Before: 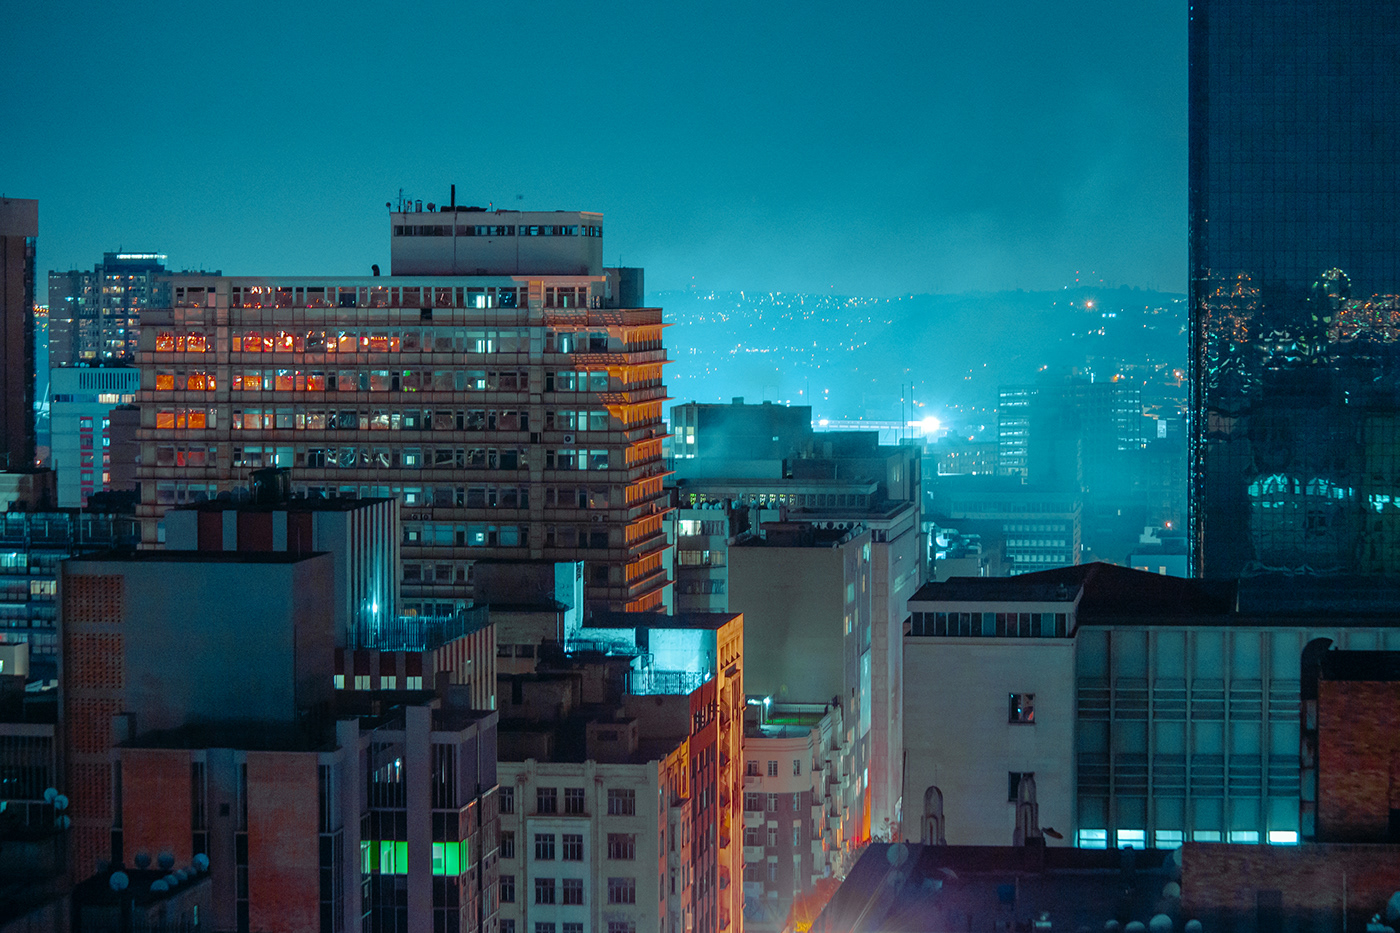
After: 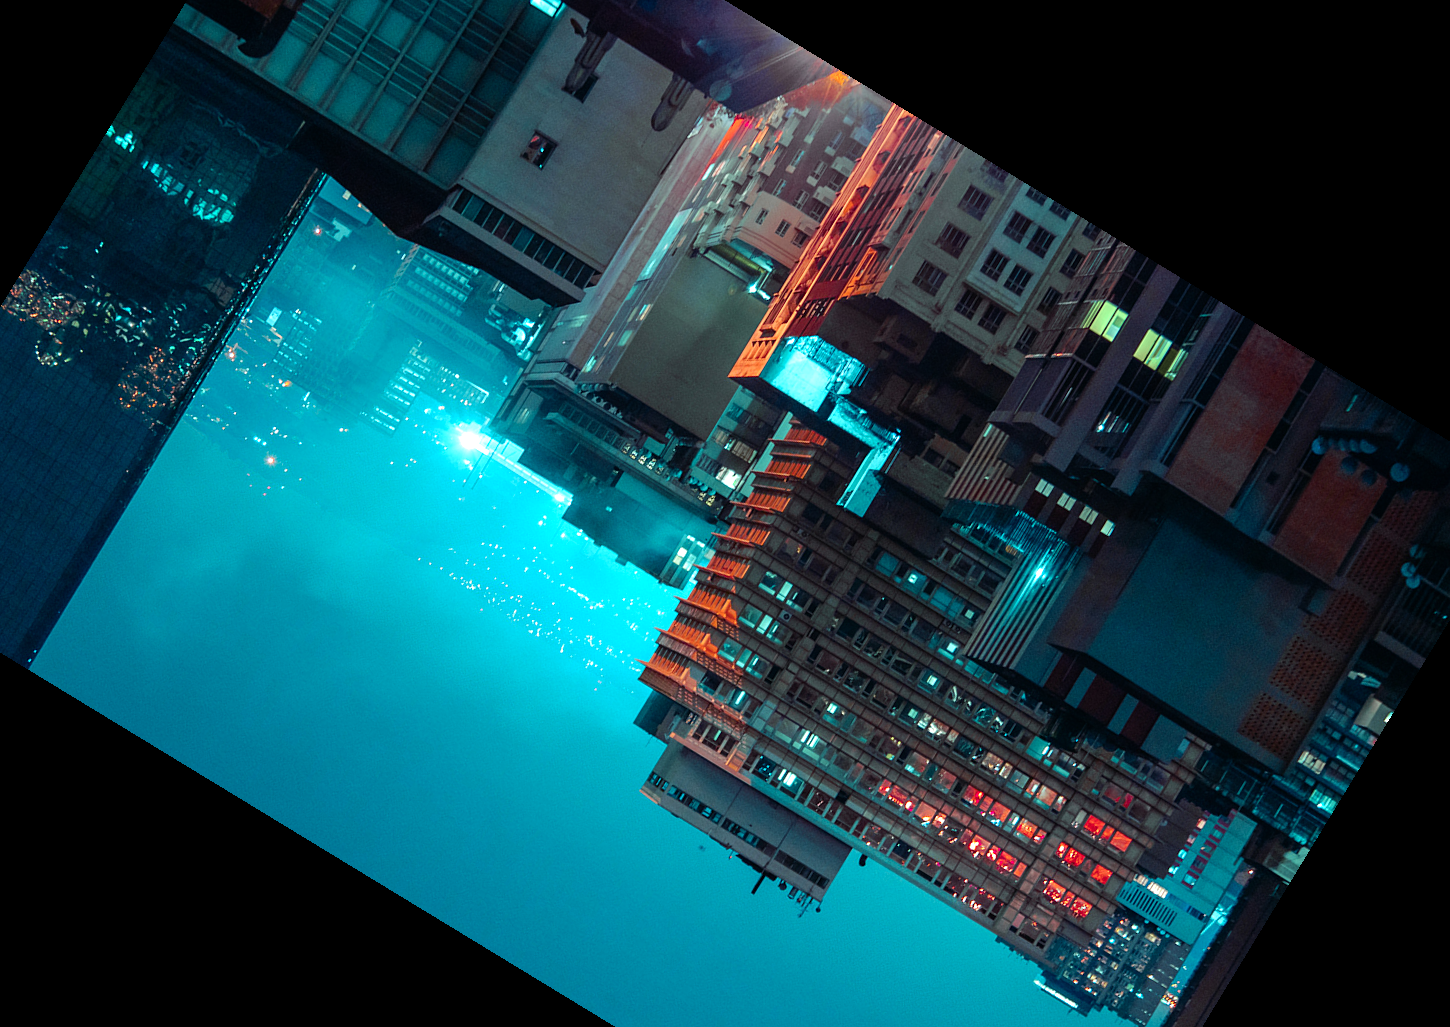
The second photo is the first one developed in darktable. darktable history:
color zones: curves: ch1 [(0.263, 0.53) (0.376, 0.287) (0.487, 0.512) (0.748, 0.547) (1, 0.513)]; ch2 [(0.262, 0.45) (0.751, 0.477)], mix 31.98%
crop and rotate: angle 148.68°, left 9.111%, top 15.603%, right 4.588%, bottom 17.041%
tone equalizer: -8 EV -0.75 EV, -7 EV -0.7 EV, -6 EV -0.6 EV, -5 EV -0.4 EV, -3 EV 0.4 EV, -2 EV 0.6 EV, -1 EV 0.7 EV, +0 EV 0.75 EV, edges refinement/feathering 500, mask exposure compensation -1.57 EV, preserve details no
